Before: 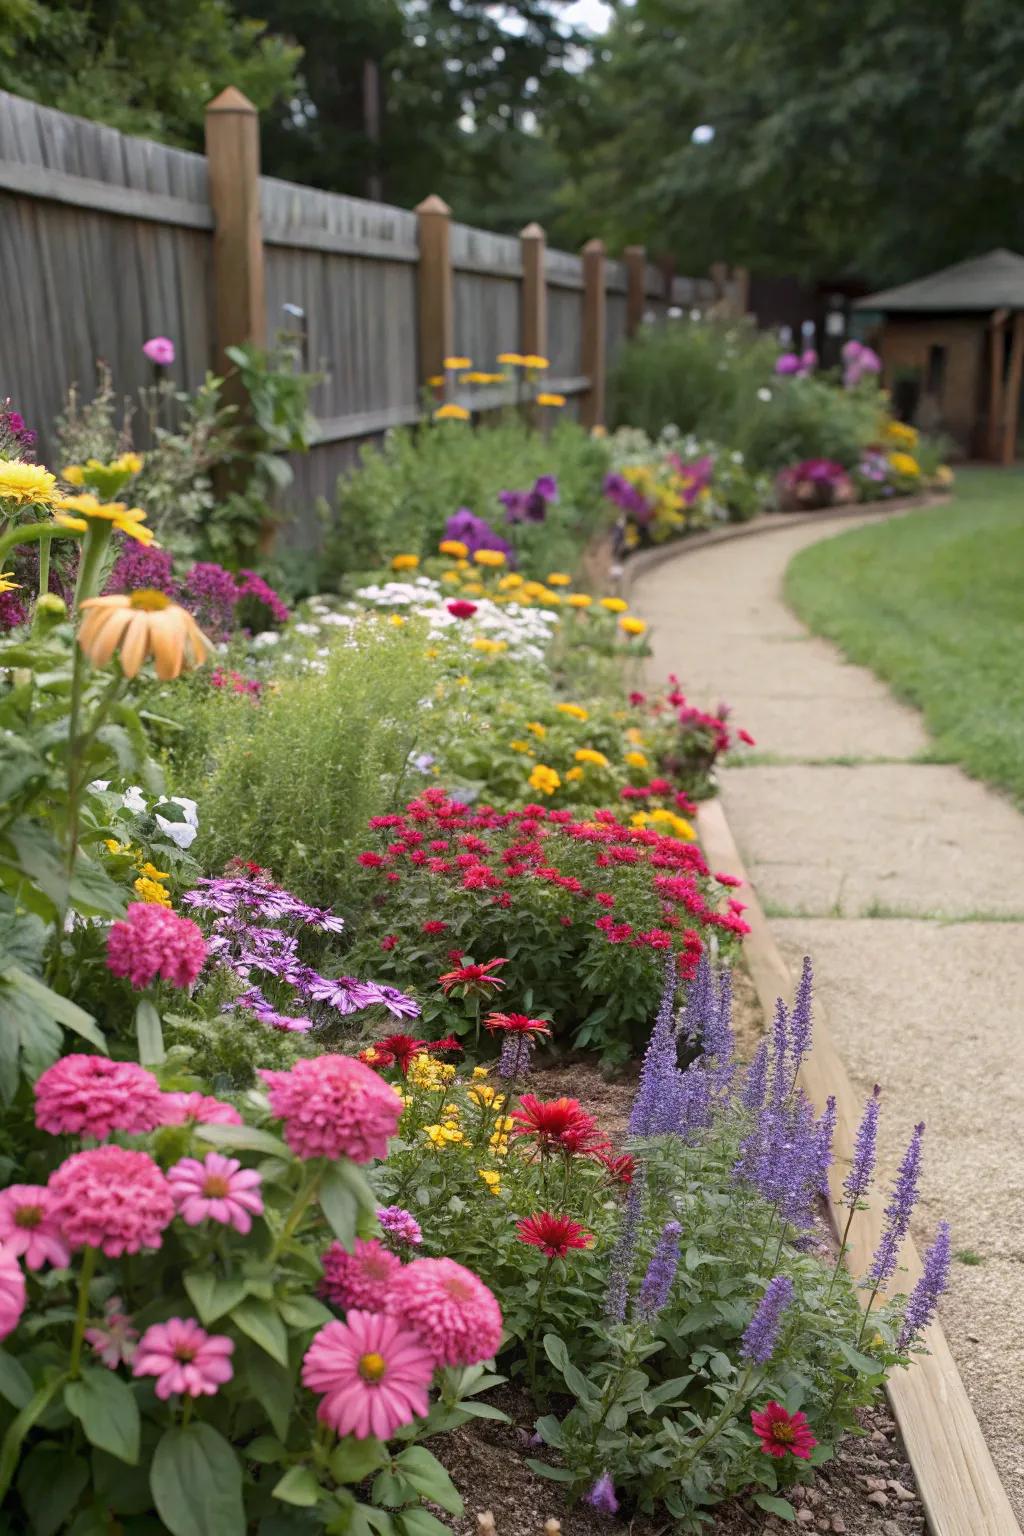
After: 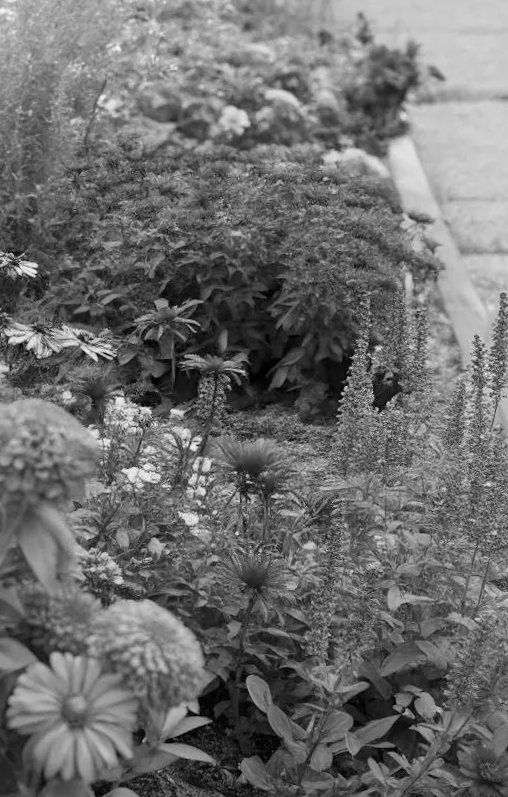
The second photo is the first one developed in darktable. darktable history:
local contrast: mode bilateral grid, contrast 20, coarseness 50, detail 120%, midtone range 0.2
rotate and perspective: rotation -1.32°, lens shift (horizontal) -0.031, crop left 0.015, crop right 0.985, crop top 0.047, crop bottom 0.982
crop: left 29.672%, top 41.786%, right 20.851%, bottom 3.487%
exposure: compensate highlight preservation false
monochrome: on, module defaults
